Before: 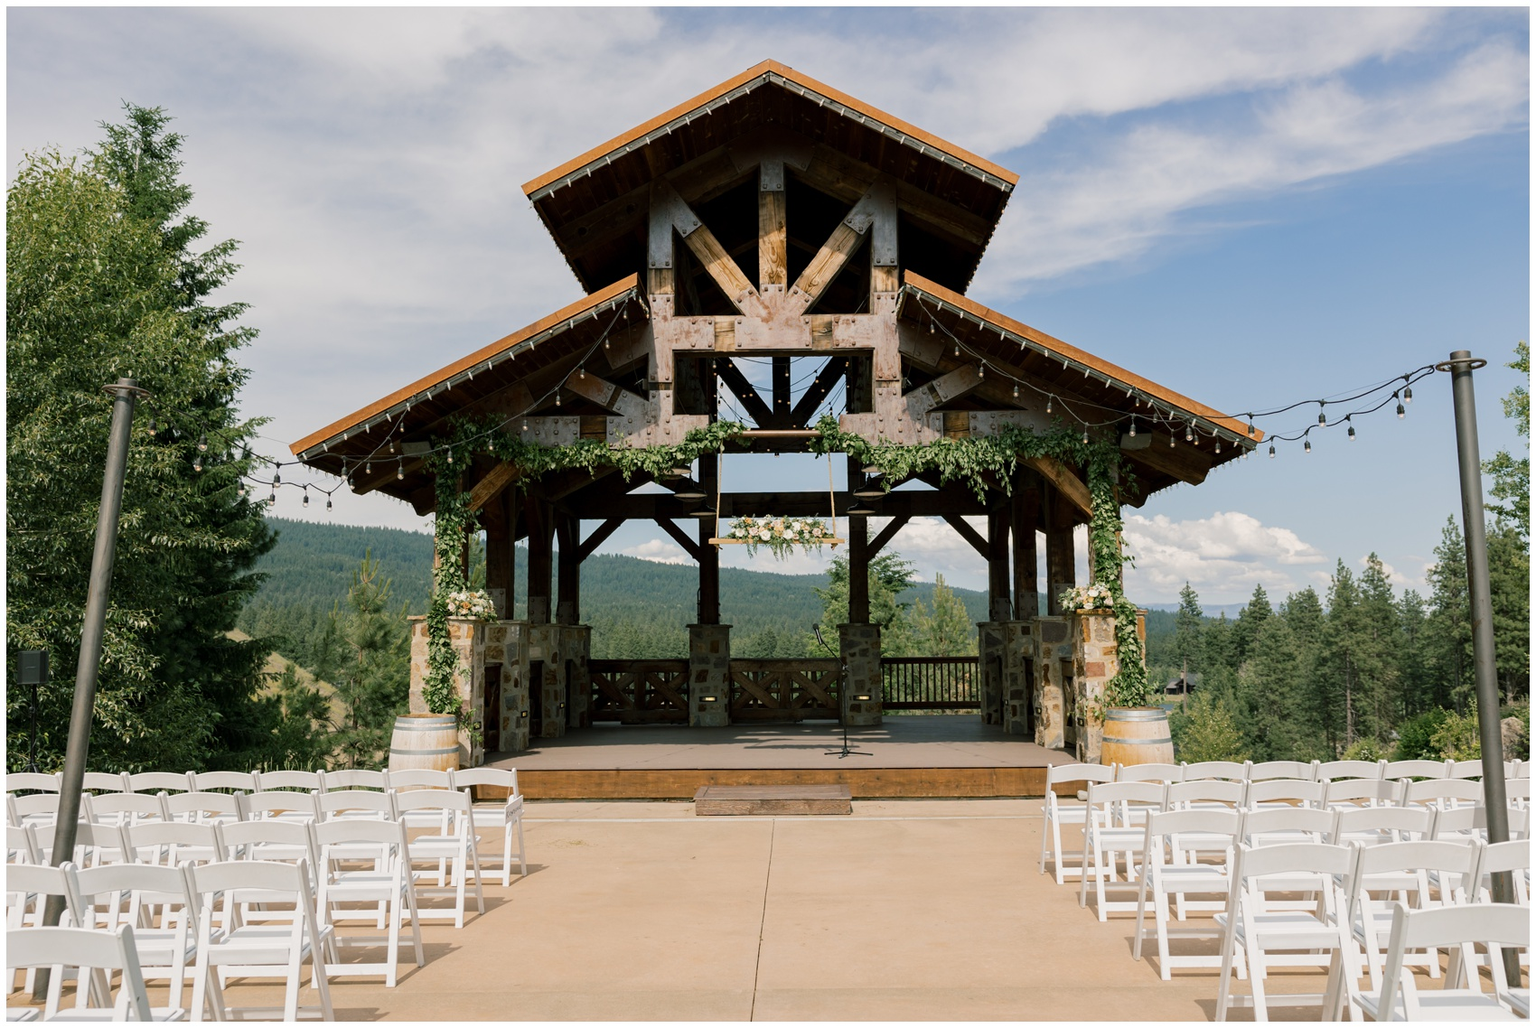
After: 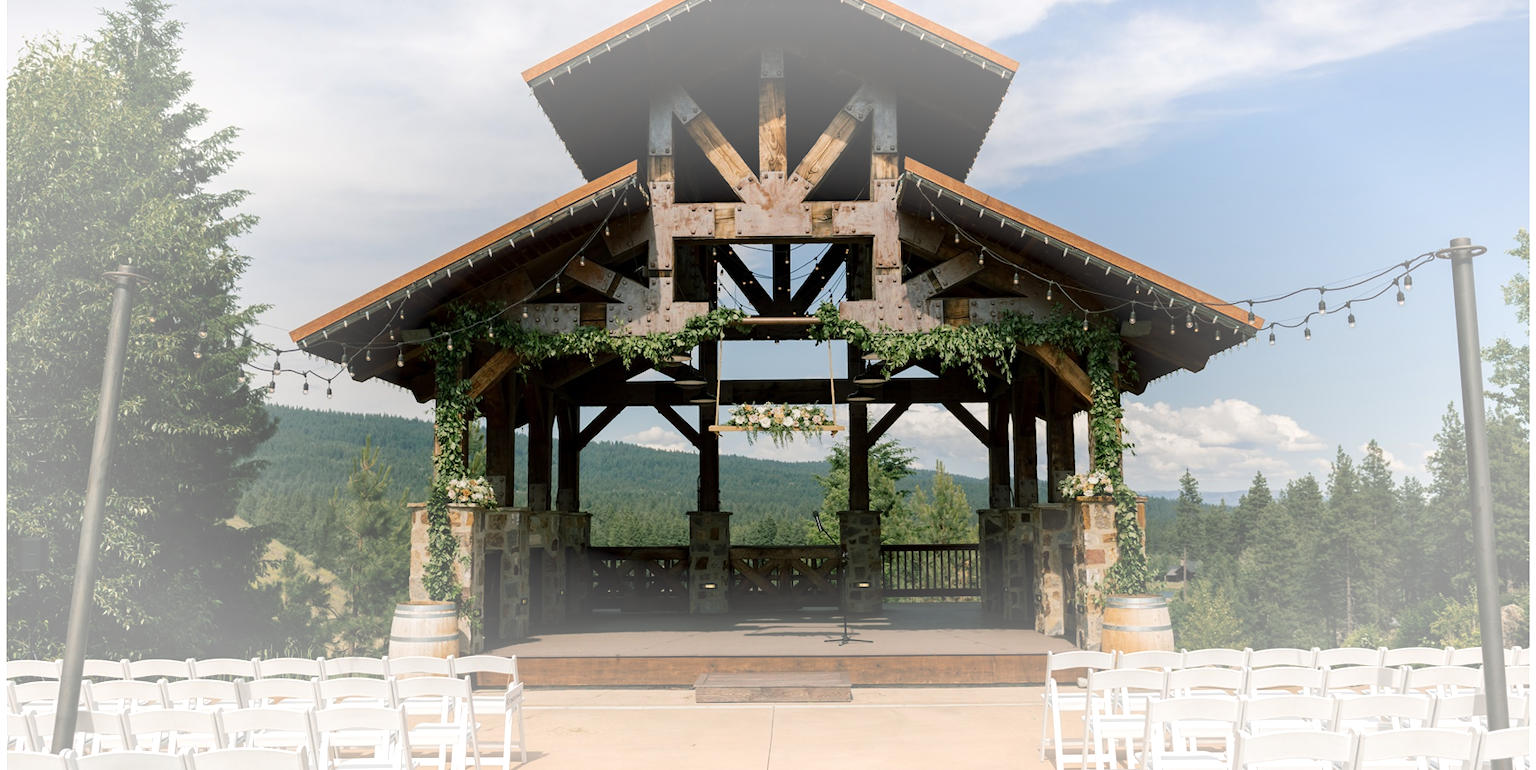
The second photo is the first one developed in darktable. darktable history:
vignetting: fall-off start 47.89%, brightness 0.296, saturation -0.003, automatic ratio true, width/height ratio 1.288
shadows and highlights: shadows 31.17, highlights -0.153, soften with gaussian
crop: top 11.061%, bottom 13.906%
